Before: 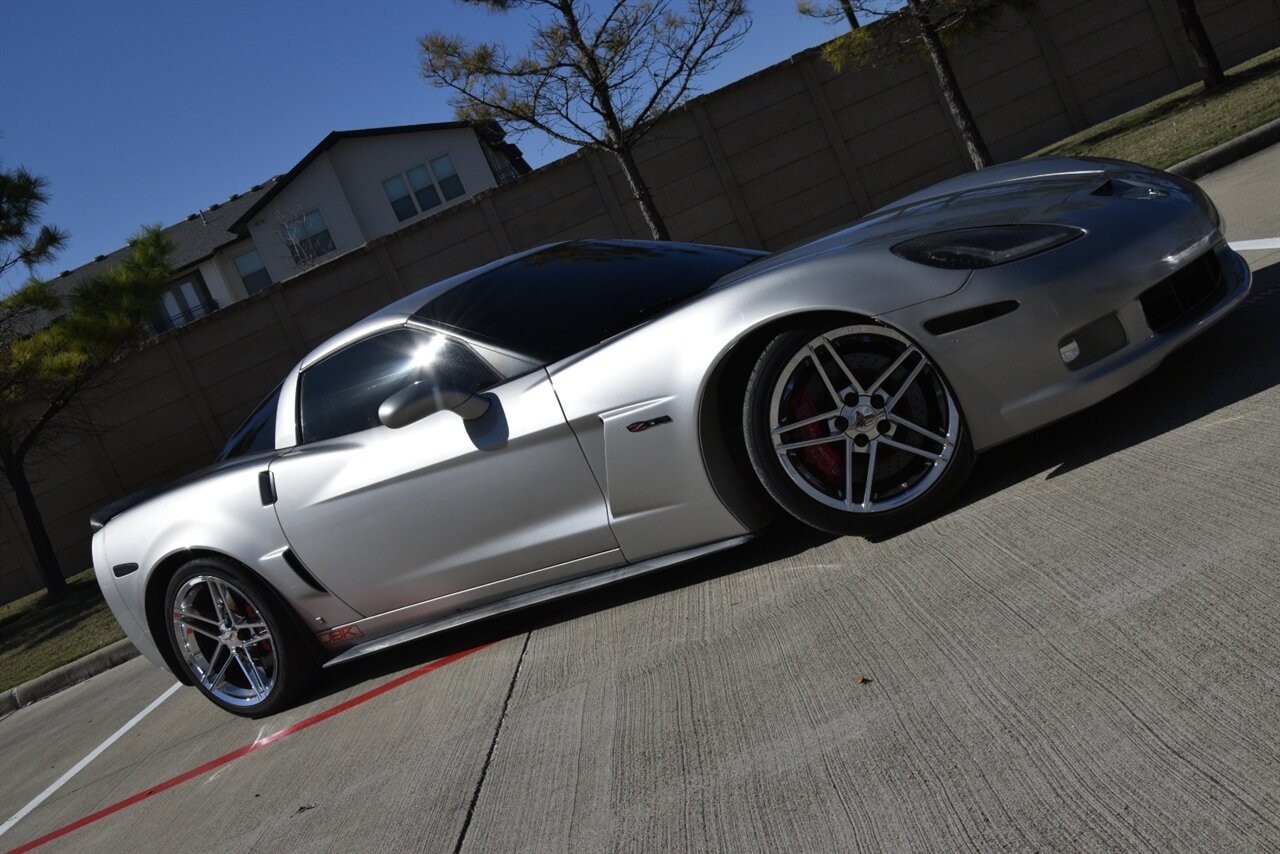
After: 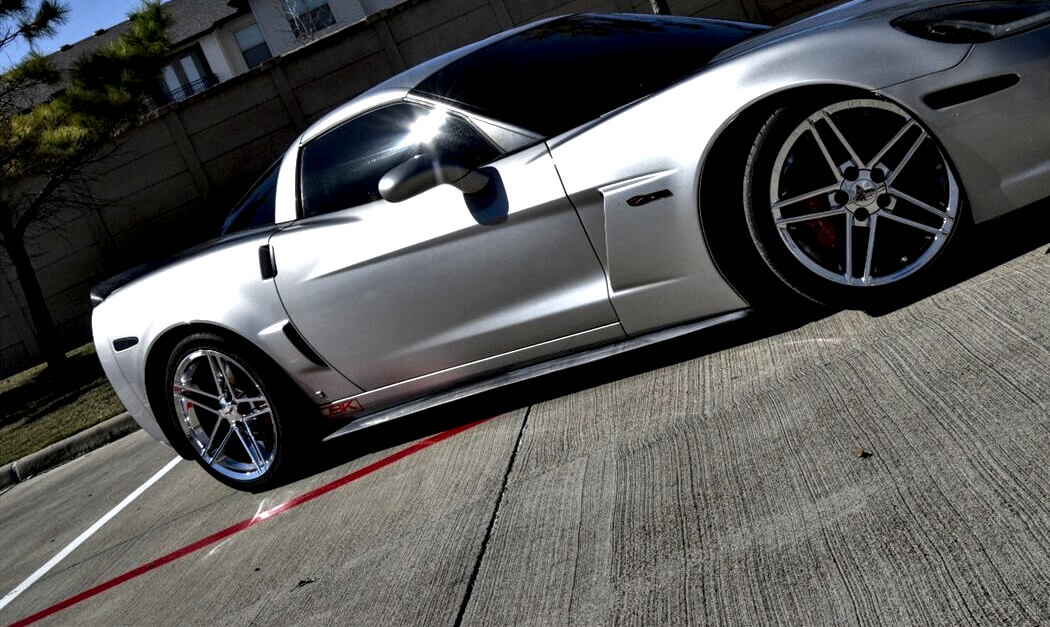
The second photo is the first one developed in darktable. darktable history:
local contrast: detail 130%
crop: top 26.531%, right 17.959%
contrast equalizer: octaves 7, y [[0.627 ×6], [0.563 ×6], [0 ×6], [0 ×6], [0 ×6]]
